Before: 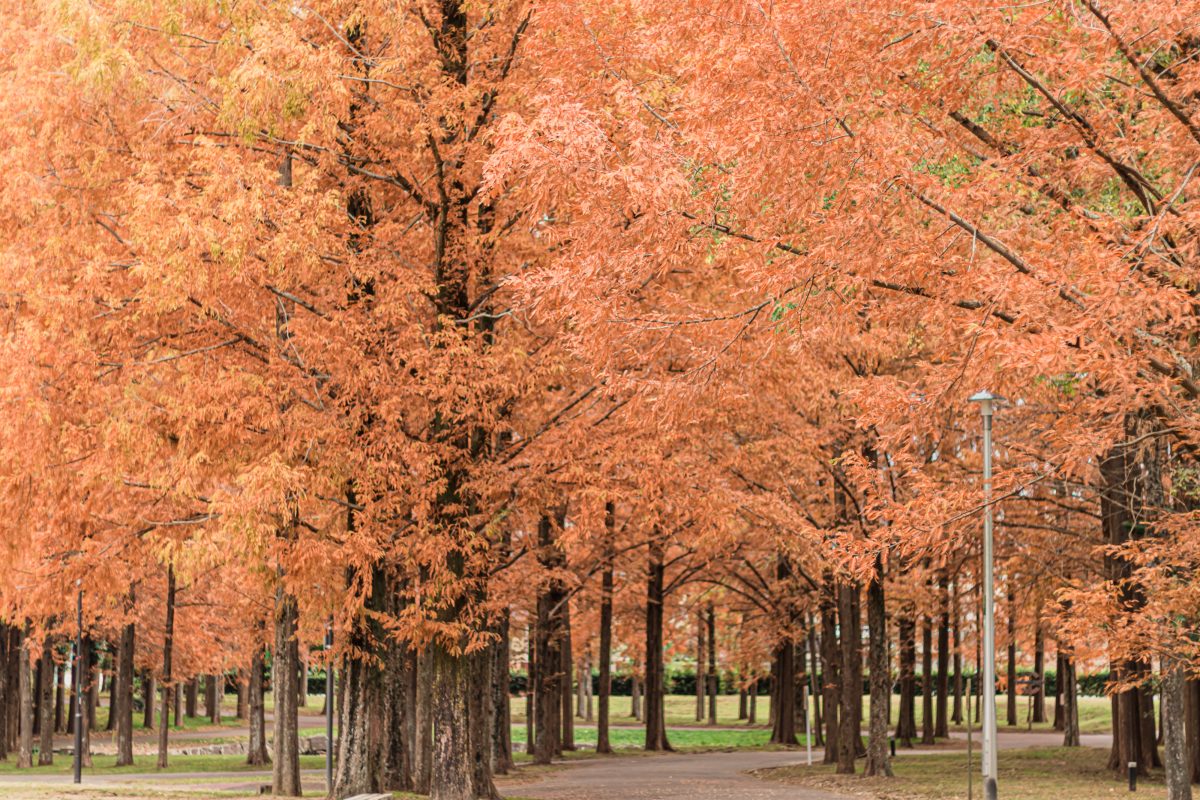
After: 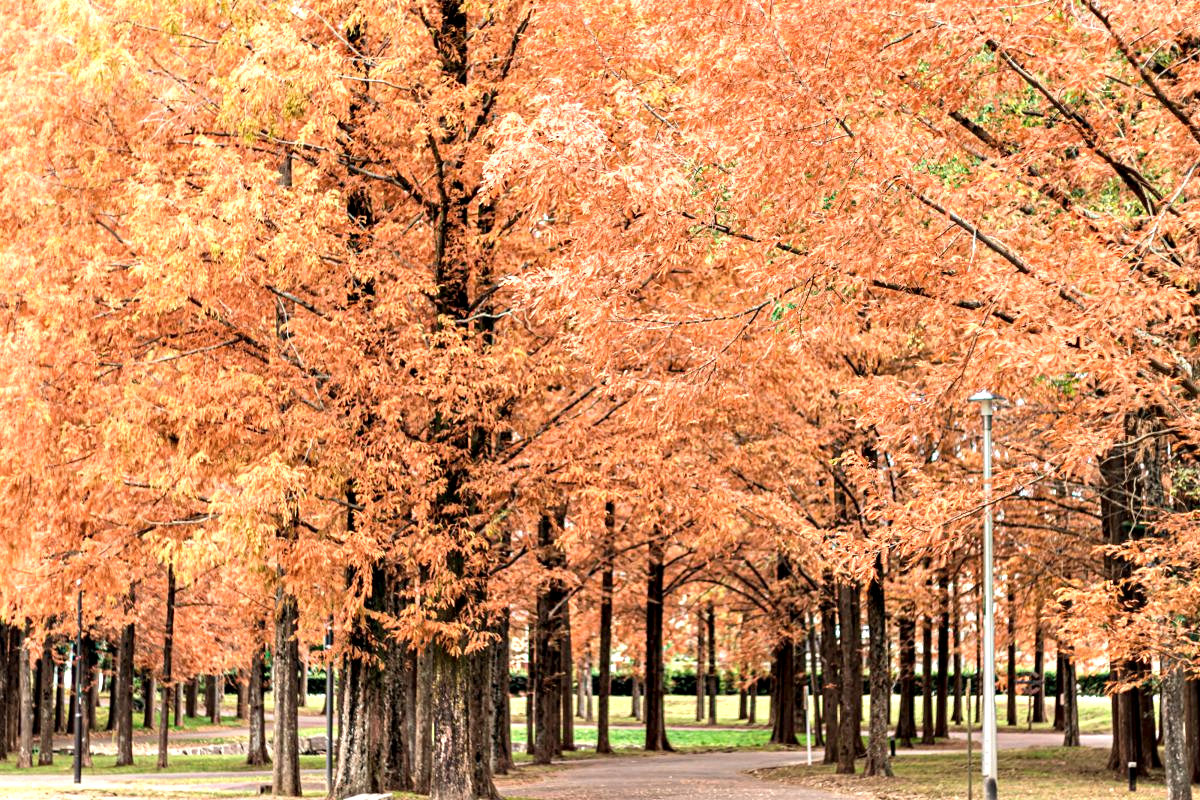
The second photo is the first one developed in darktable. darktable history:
contrast equalizer: octaves 7, y [[0.6 ×6], [0.55 ×6], [0 ×6], [0 ×6], [0 ×6]]
exposure: black level correction 0, exposure 0.5 EV, compensate exposure bias true, compensate highlight preservation false
